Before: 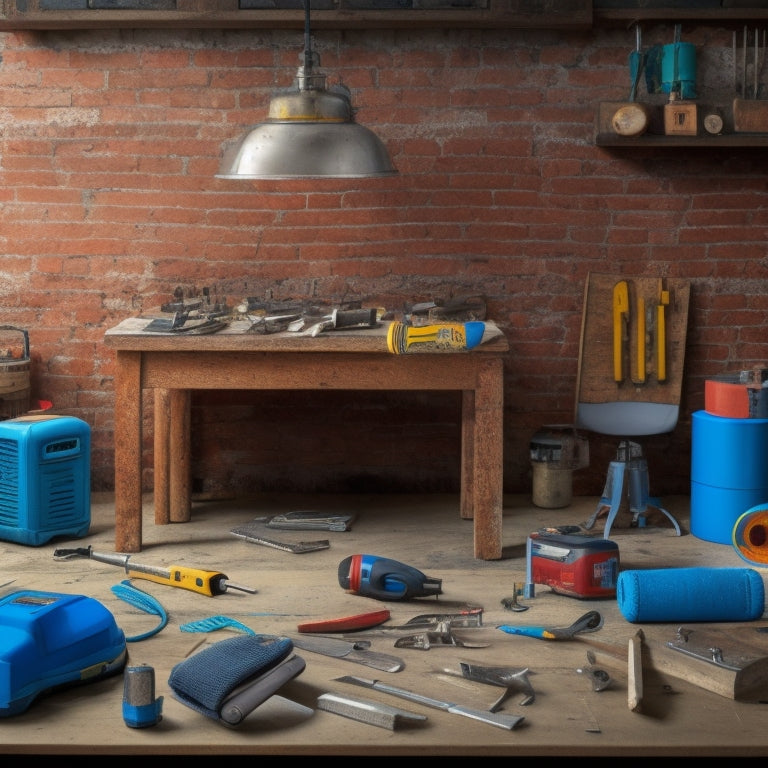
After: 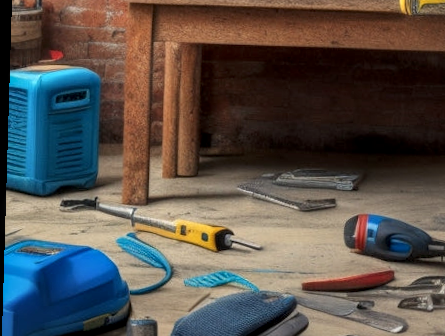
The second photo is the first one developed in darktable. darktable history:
local contrast: detail 130%
crop: top 44.483%, right 43.593%, bottom 12.892%
rotate and perspective: rotation 1.72°, automatic cropping off
